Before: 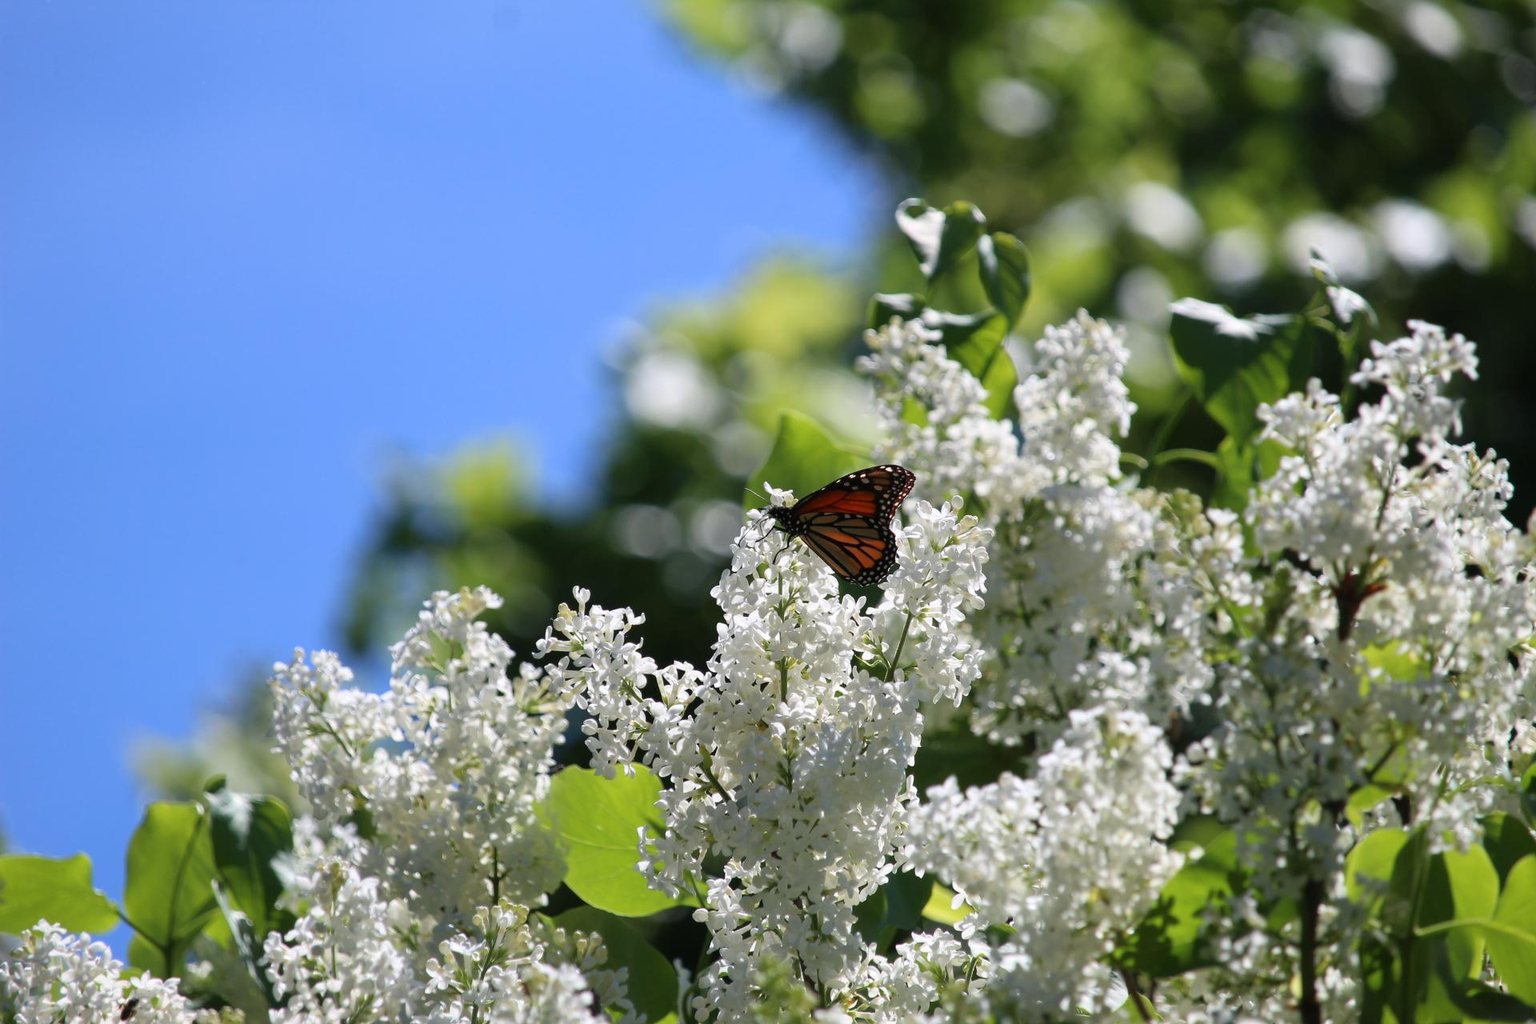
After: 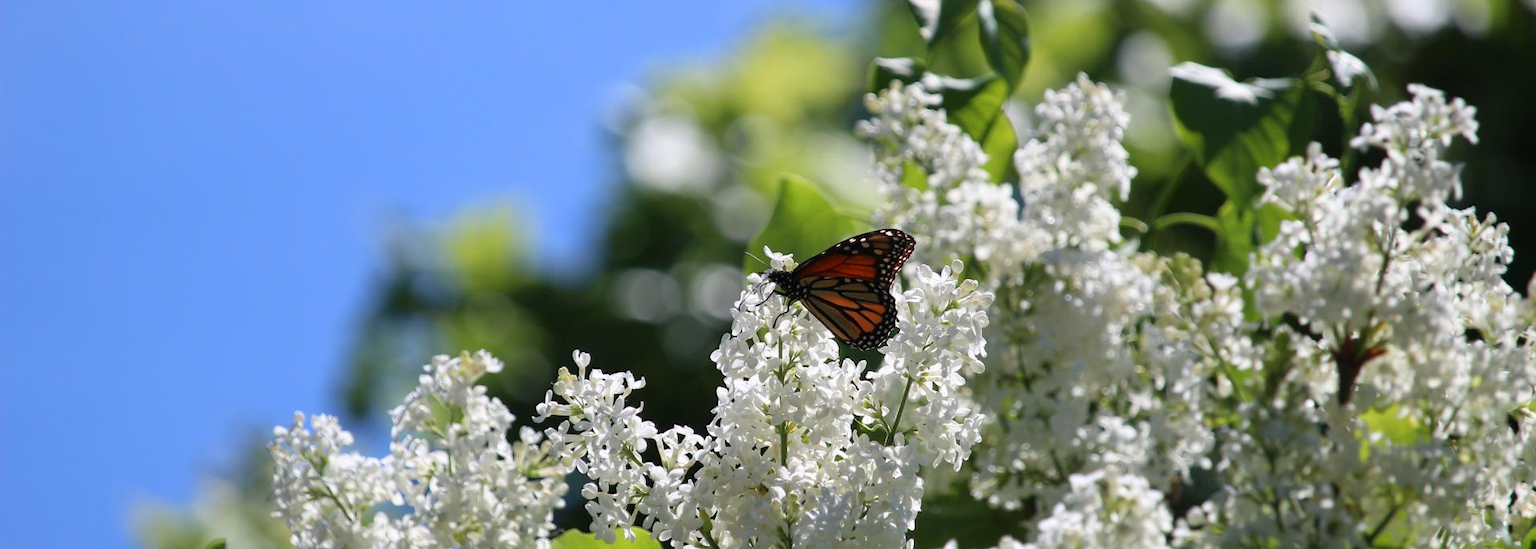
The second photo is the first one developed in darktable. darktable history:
crop and rotate: top 23.072%, bottom 23.188%
